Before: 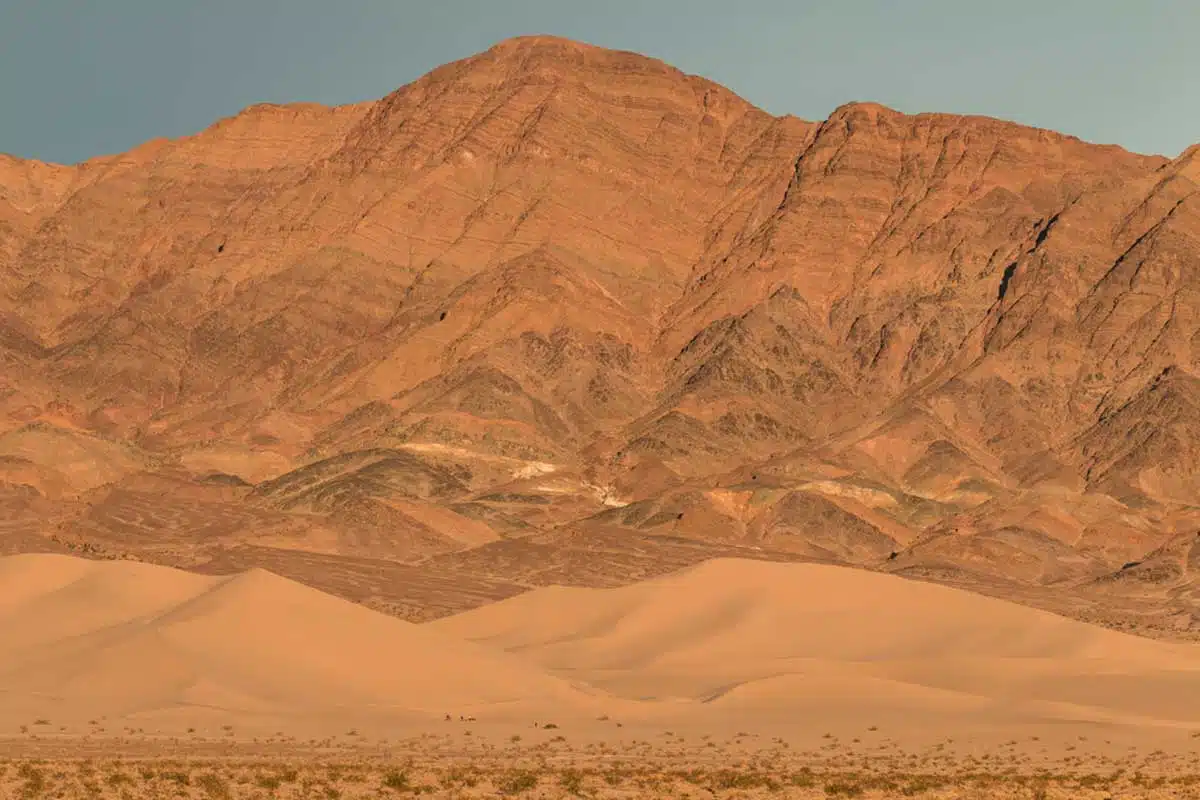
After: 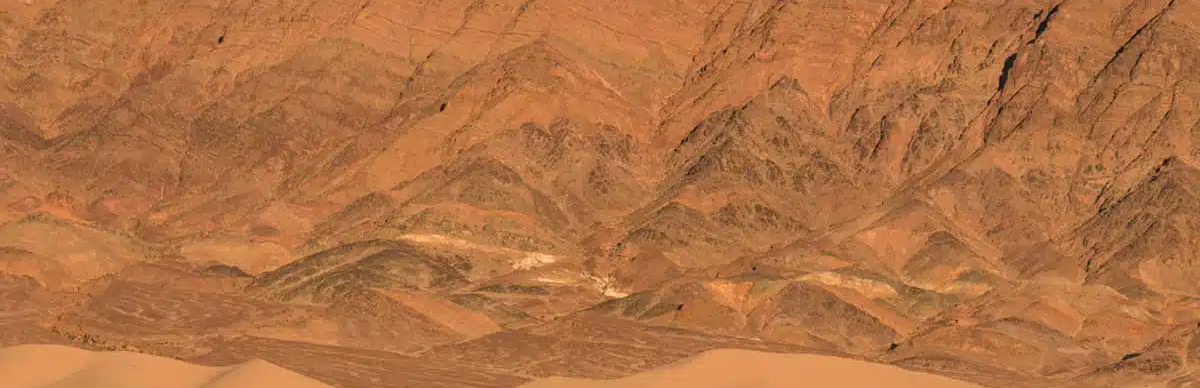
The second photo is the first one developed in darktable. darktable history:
crop and rotate: top 26.322%, bottom 25.053%
